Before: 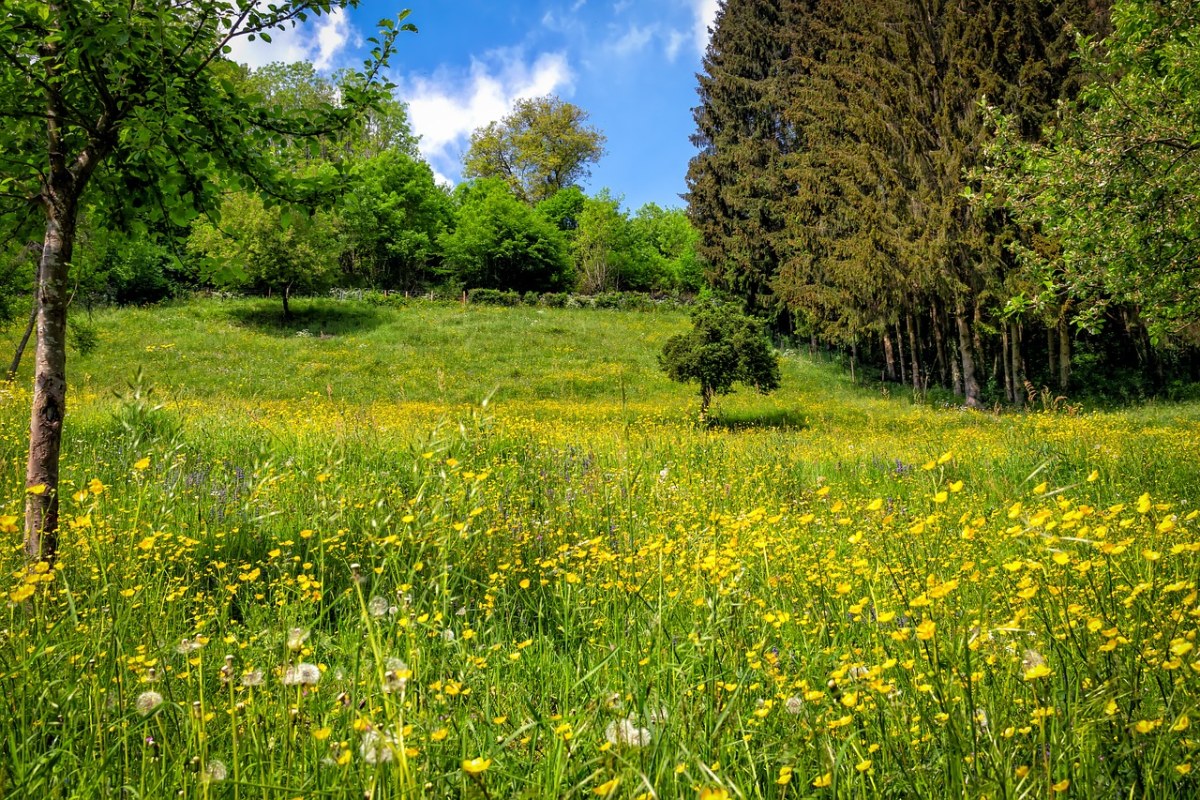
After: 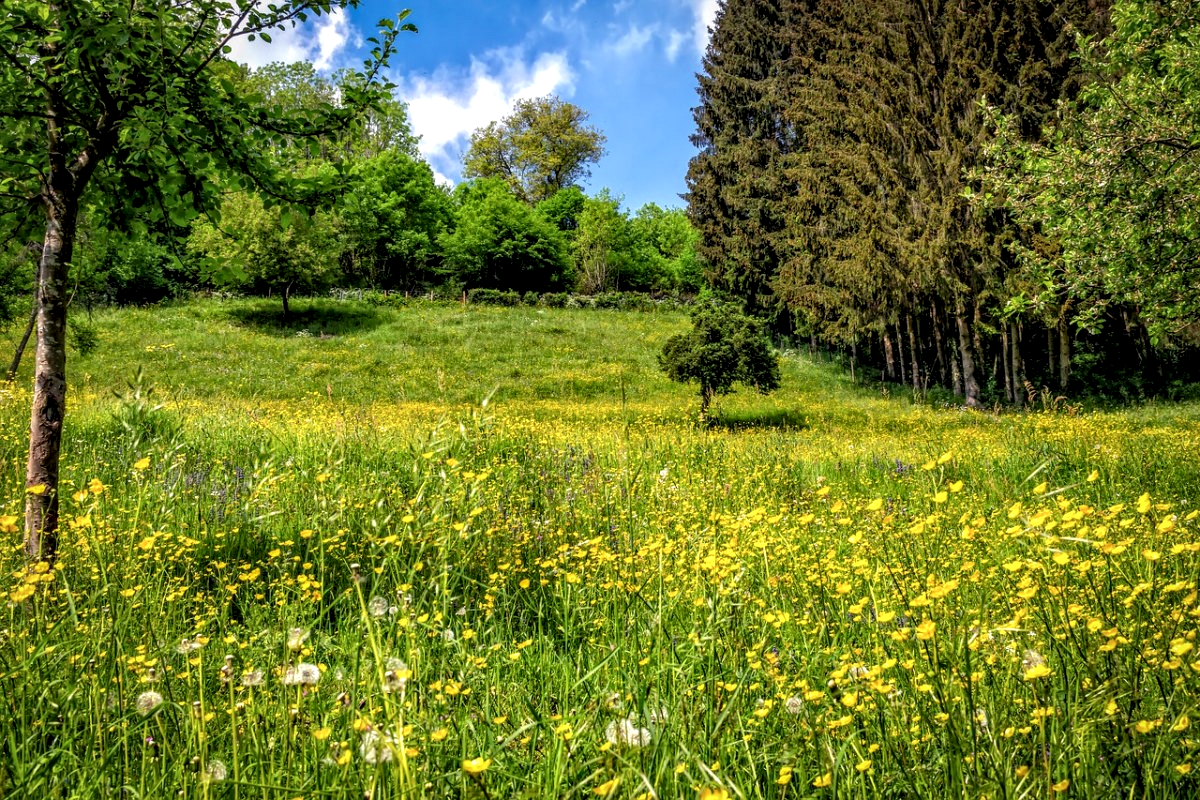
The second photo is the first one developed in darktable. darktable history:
local contrast: highlights 29%, detail 150%
